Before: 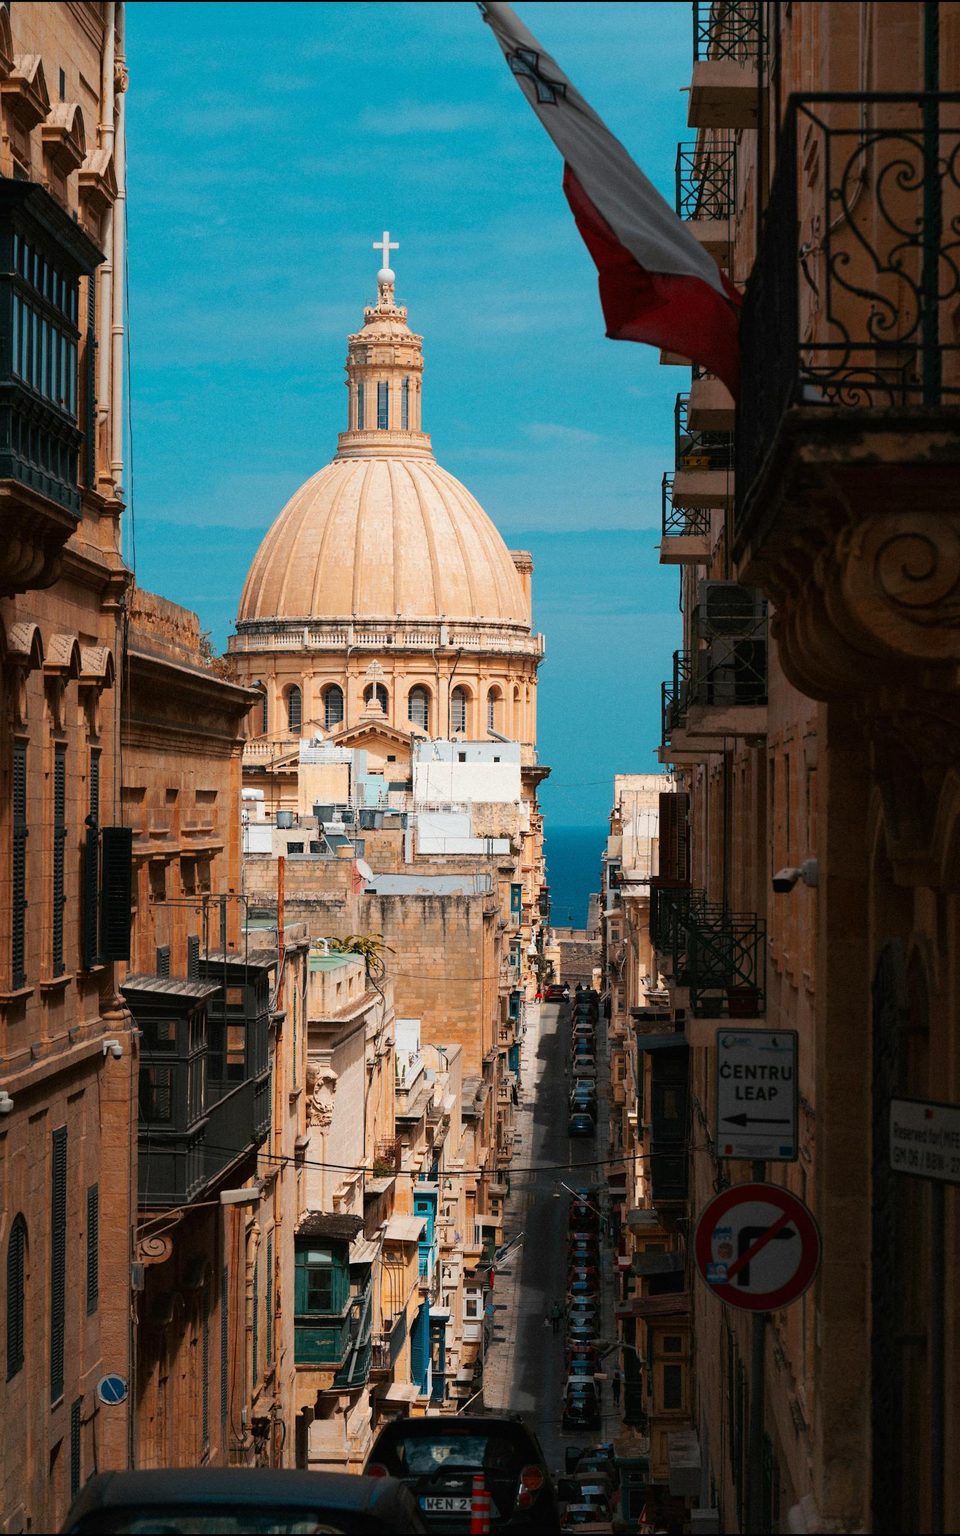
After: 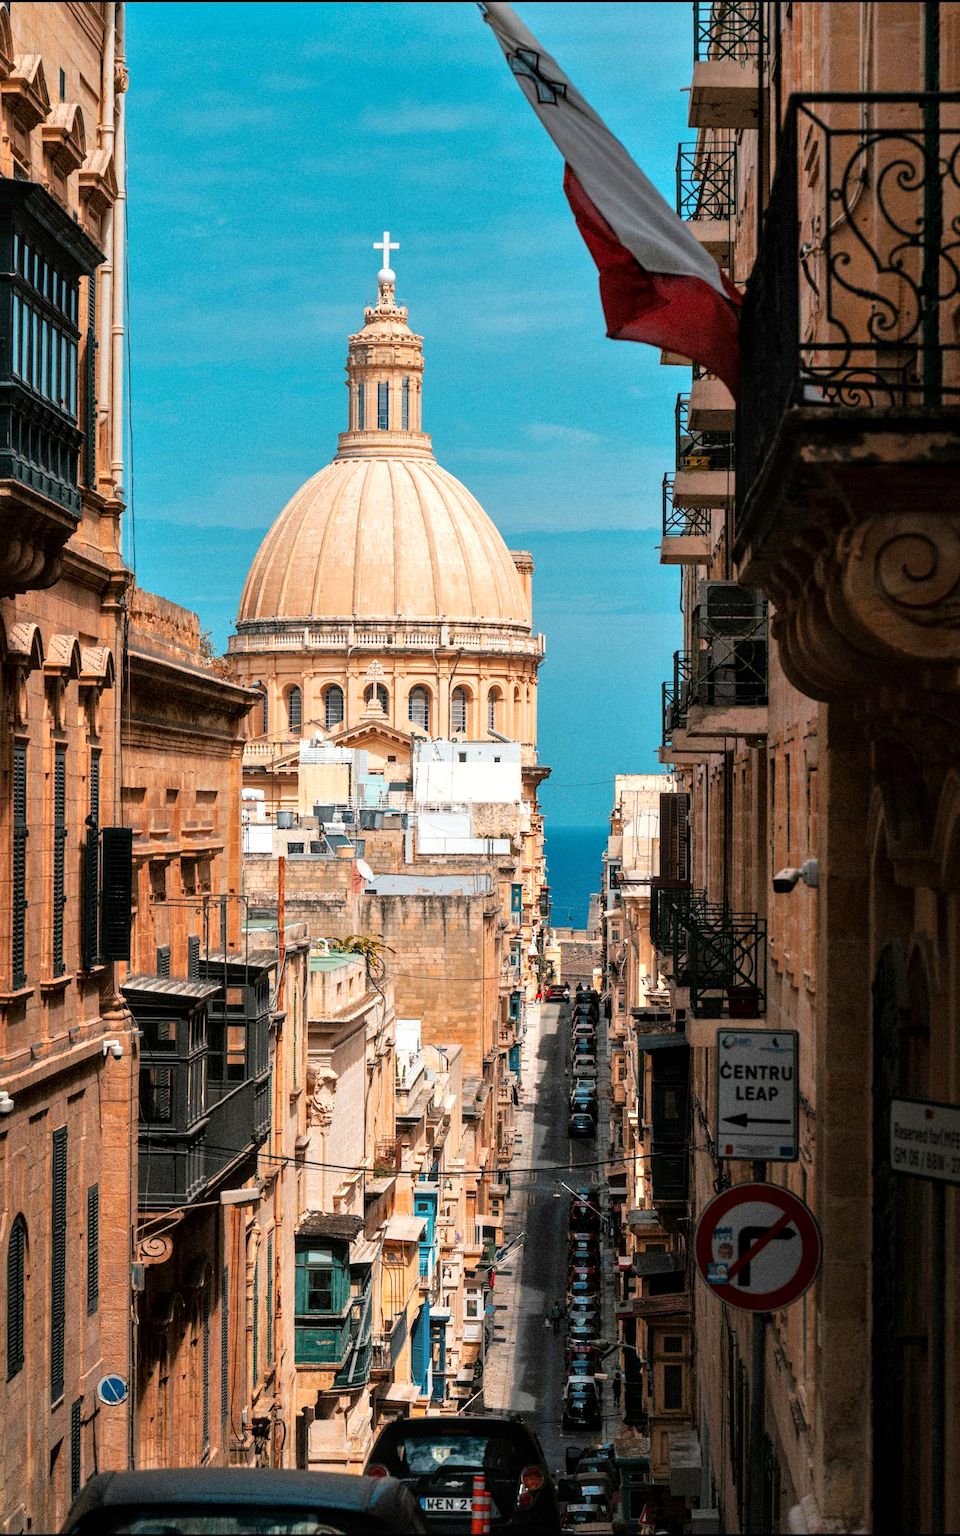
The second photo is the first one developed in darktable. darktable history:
local contrast: detail 130%
tone equalizer: -7 EV 0.15 EV, -6 EV 0.6 EV, -5 EV 1.15 EV, -4 EV 1.33 EV, -3 EV 1.15 EV, -2 EV 0.6 EV, -1 EV 0.15 EV, mask exposure compensation -0.5 EV
shadows and highlights: shadows -12.5, white point adjustment 4, highlights 28.33
